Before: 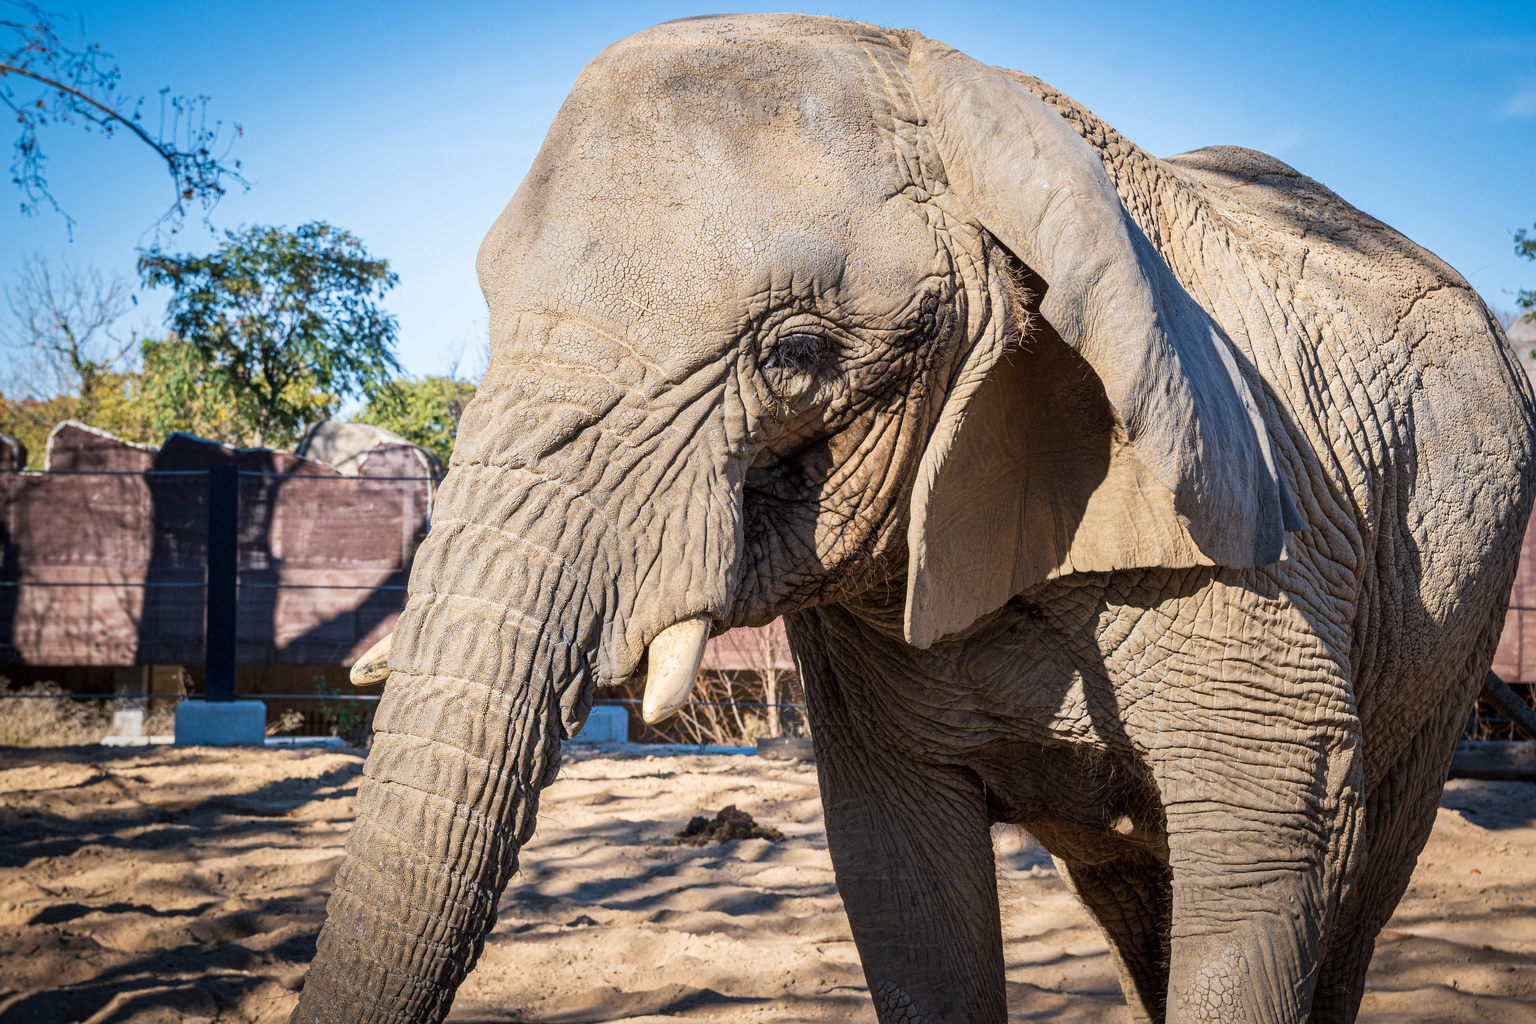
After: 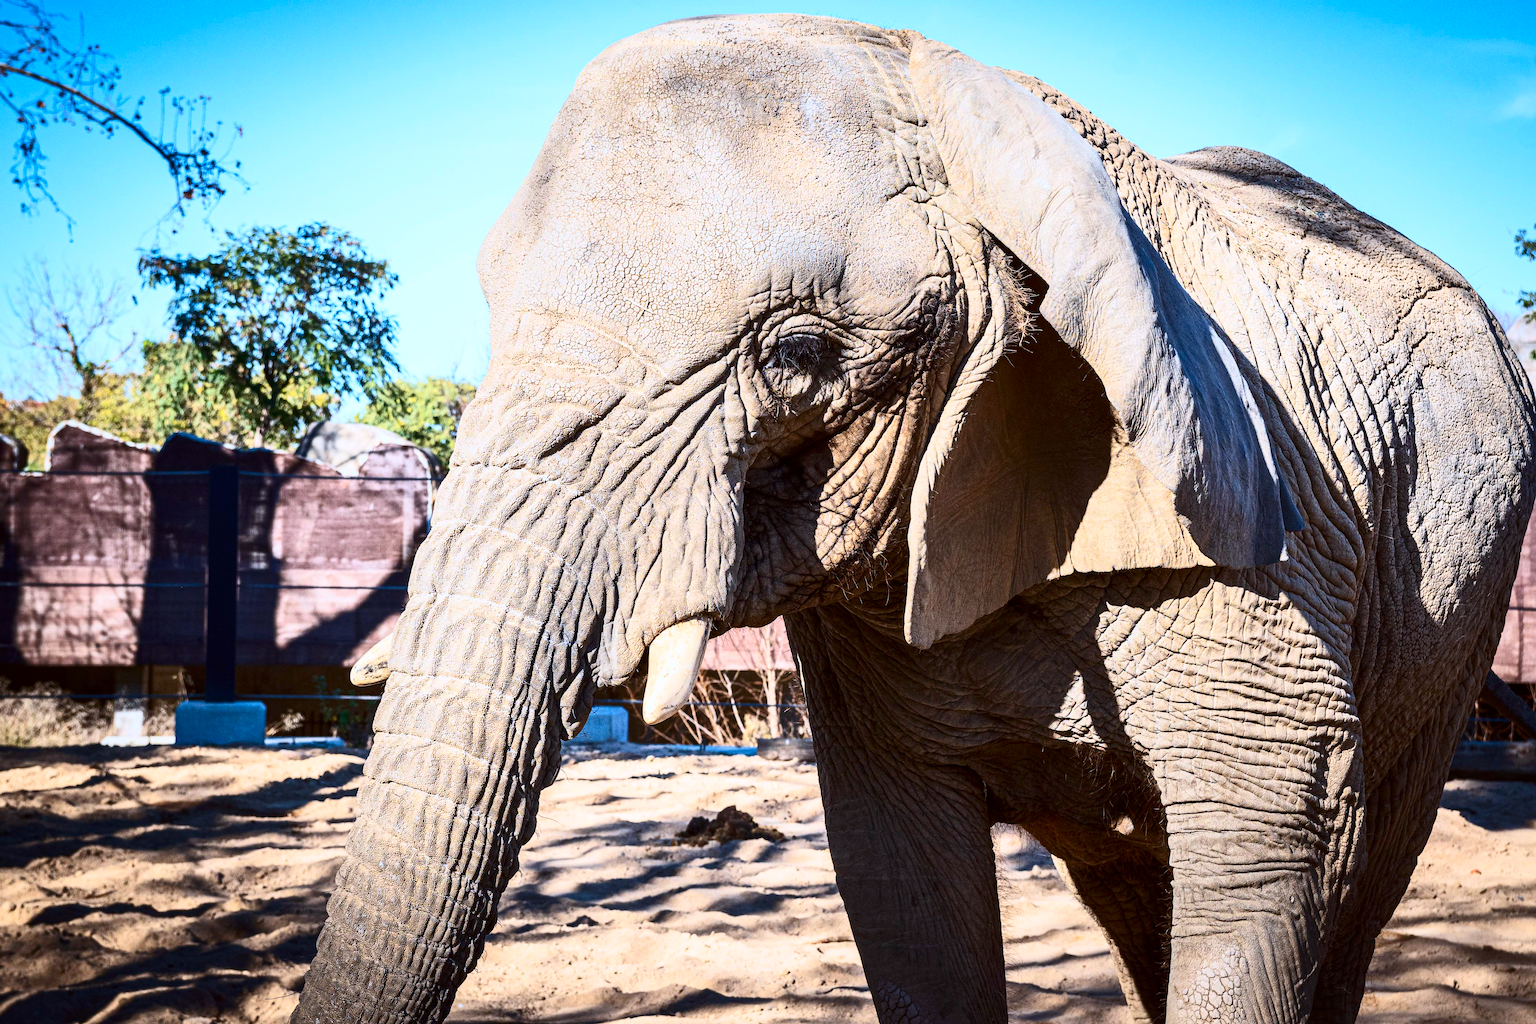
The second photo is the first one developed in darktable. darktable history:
contrast brightness saturation: contrast 0.415, brightness 0.114, saturation 0.214
color correction: highlights a* -2.93, highlights b* -2.66, shadows a* 2.12, shadows b* 2.65
color calibration: illuminant as shot in camera, x 0.358, y 0.373, temperature 4628.91 K
